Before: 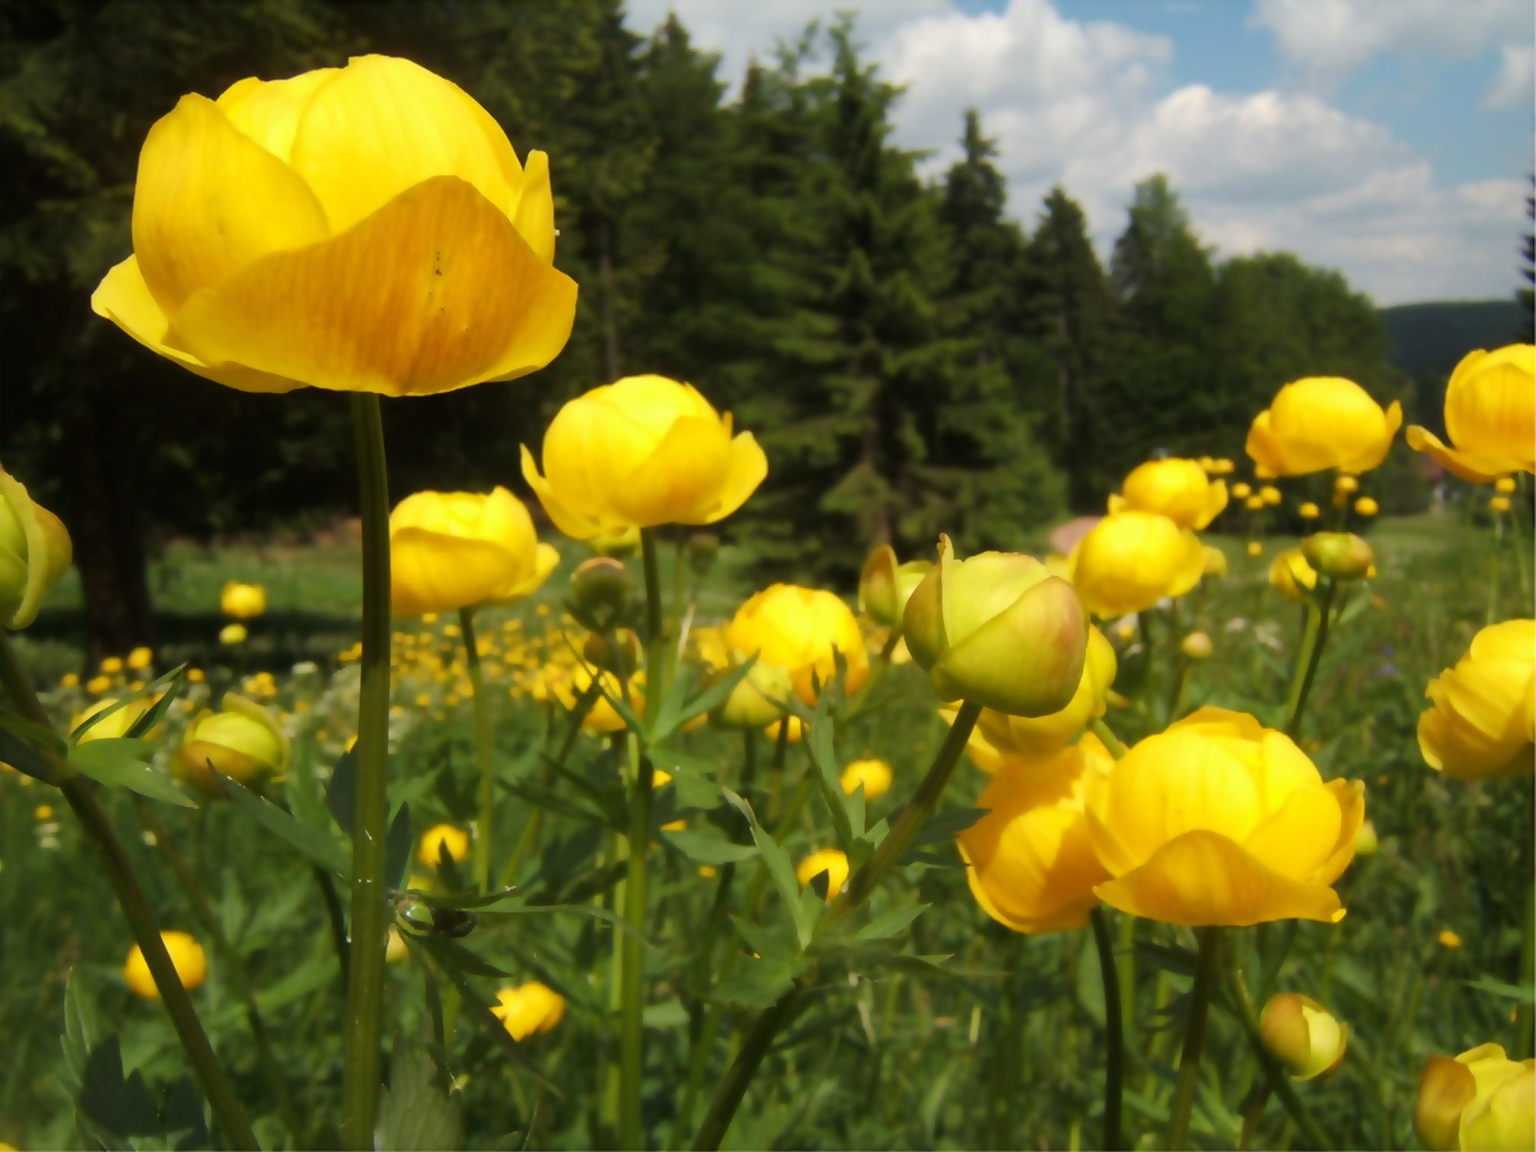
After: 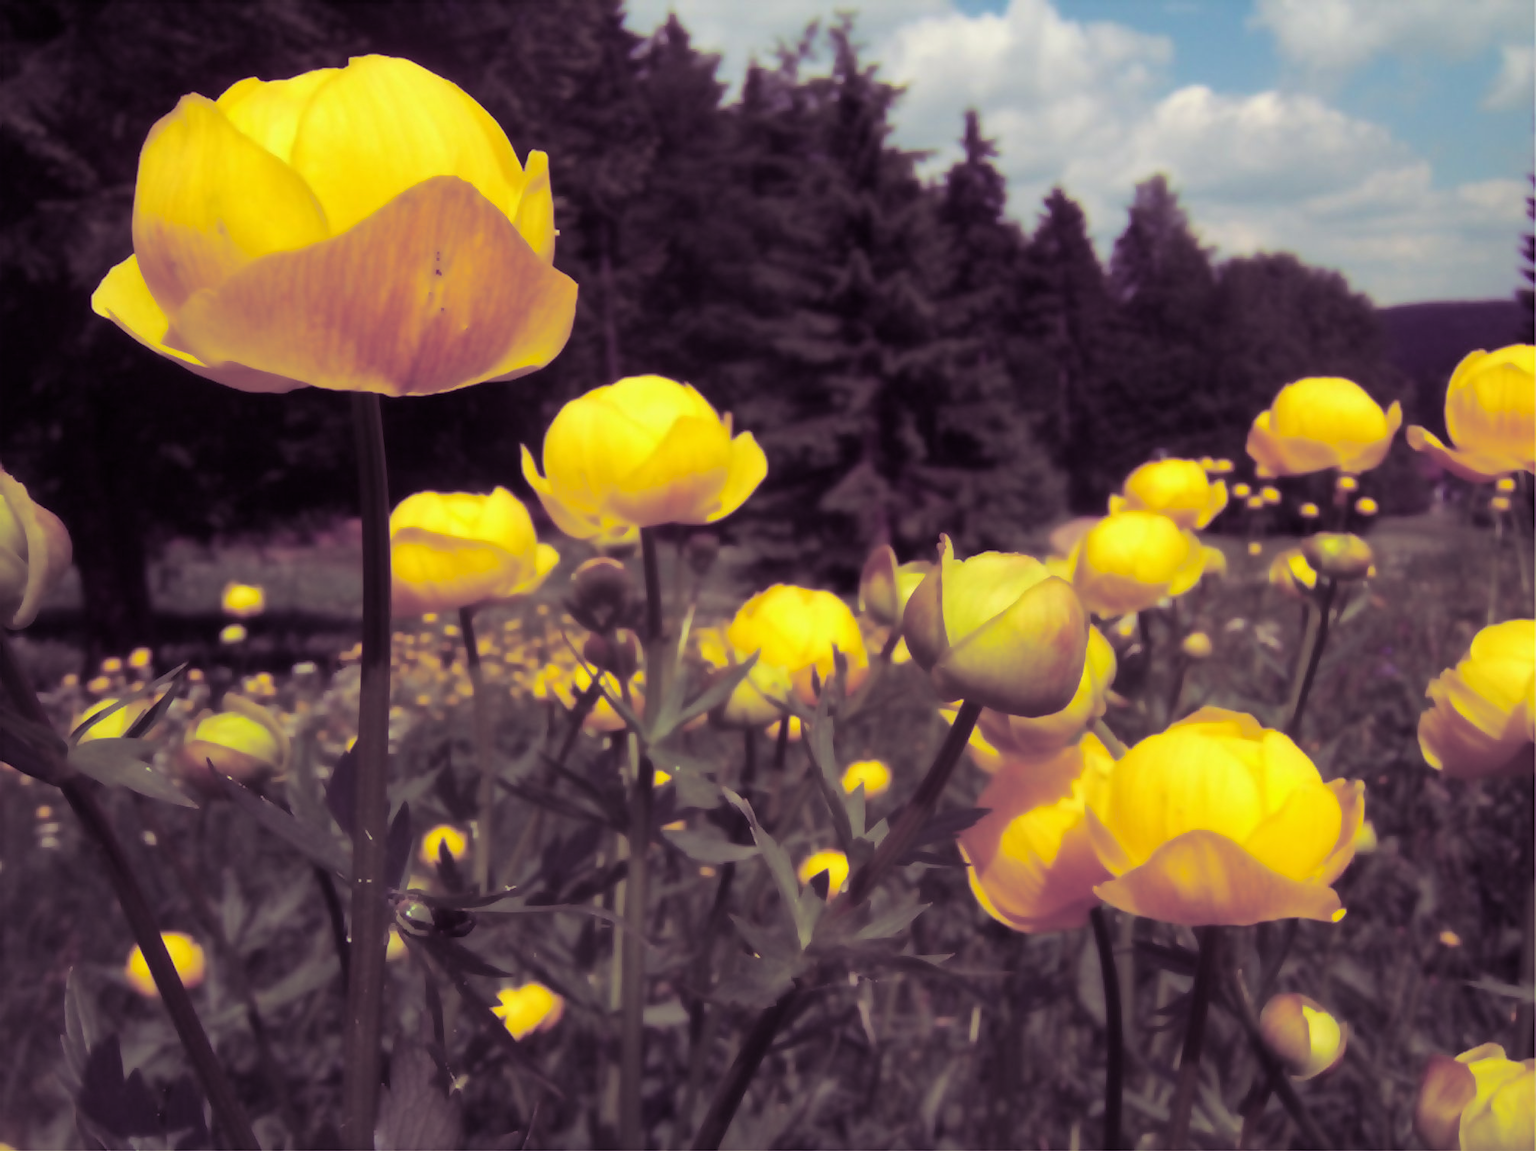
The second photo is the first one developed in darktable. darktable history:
split-toning: shadows › hue 277.2°, shadows › saturation 0.74
exposure: exposure -0.05 EV
